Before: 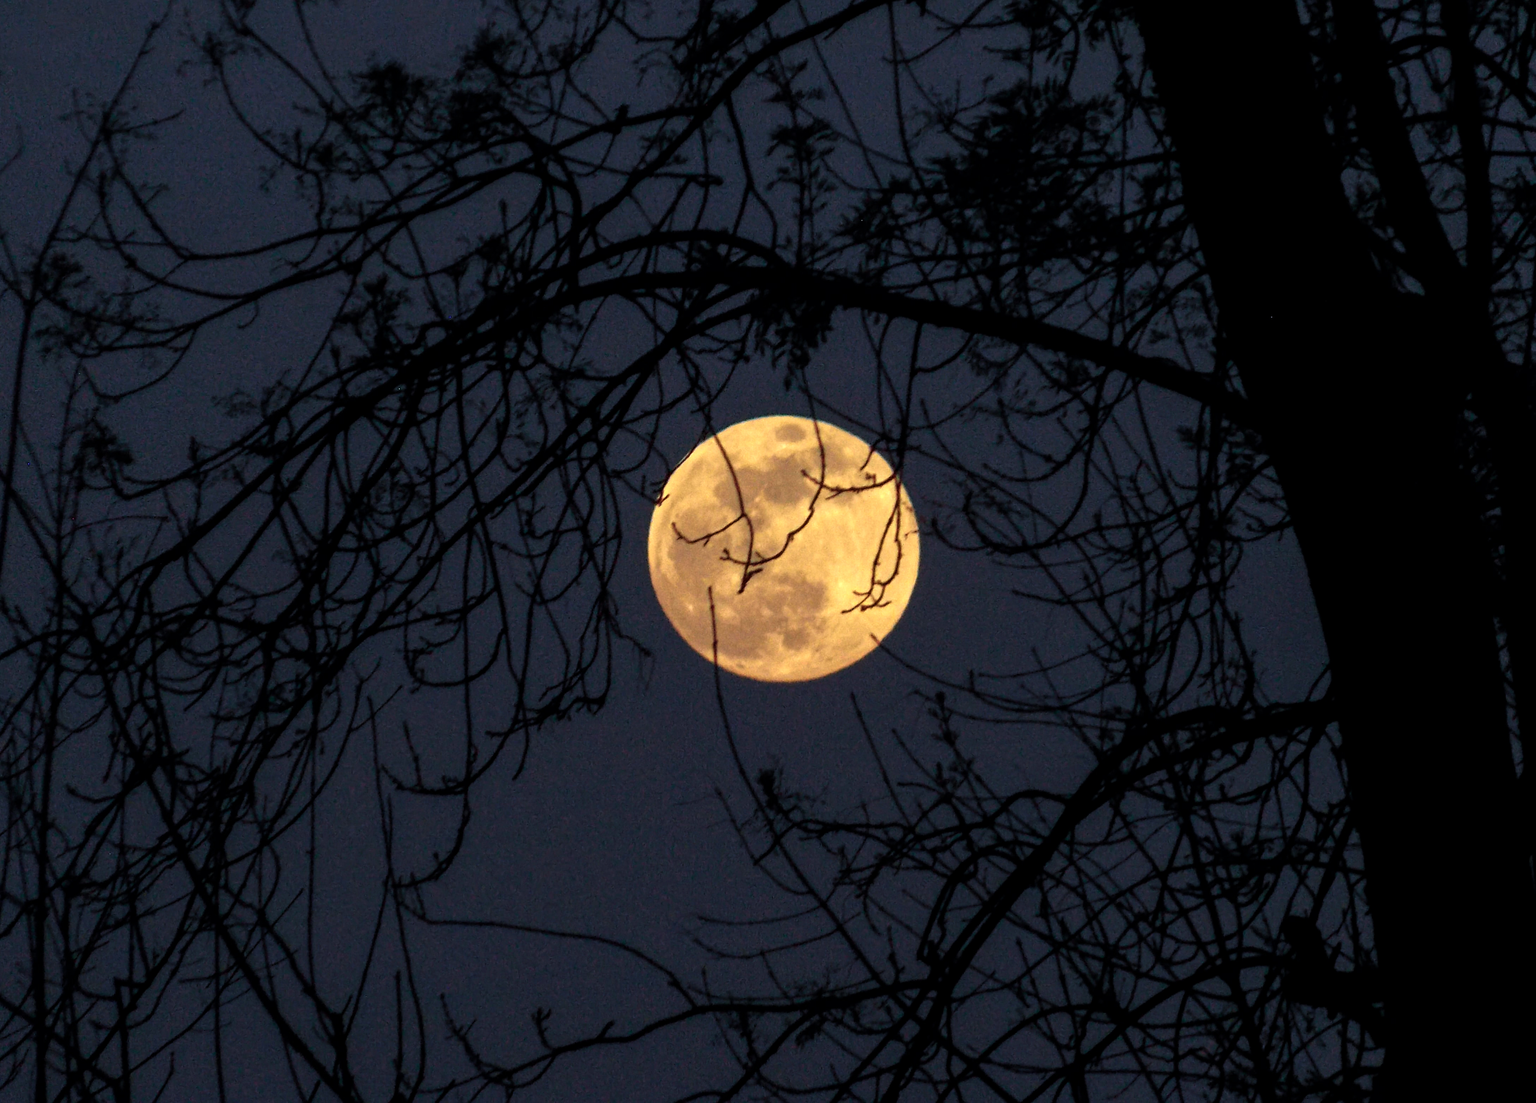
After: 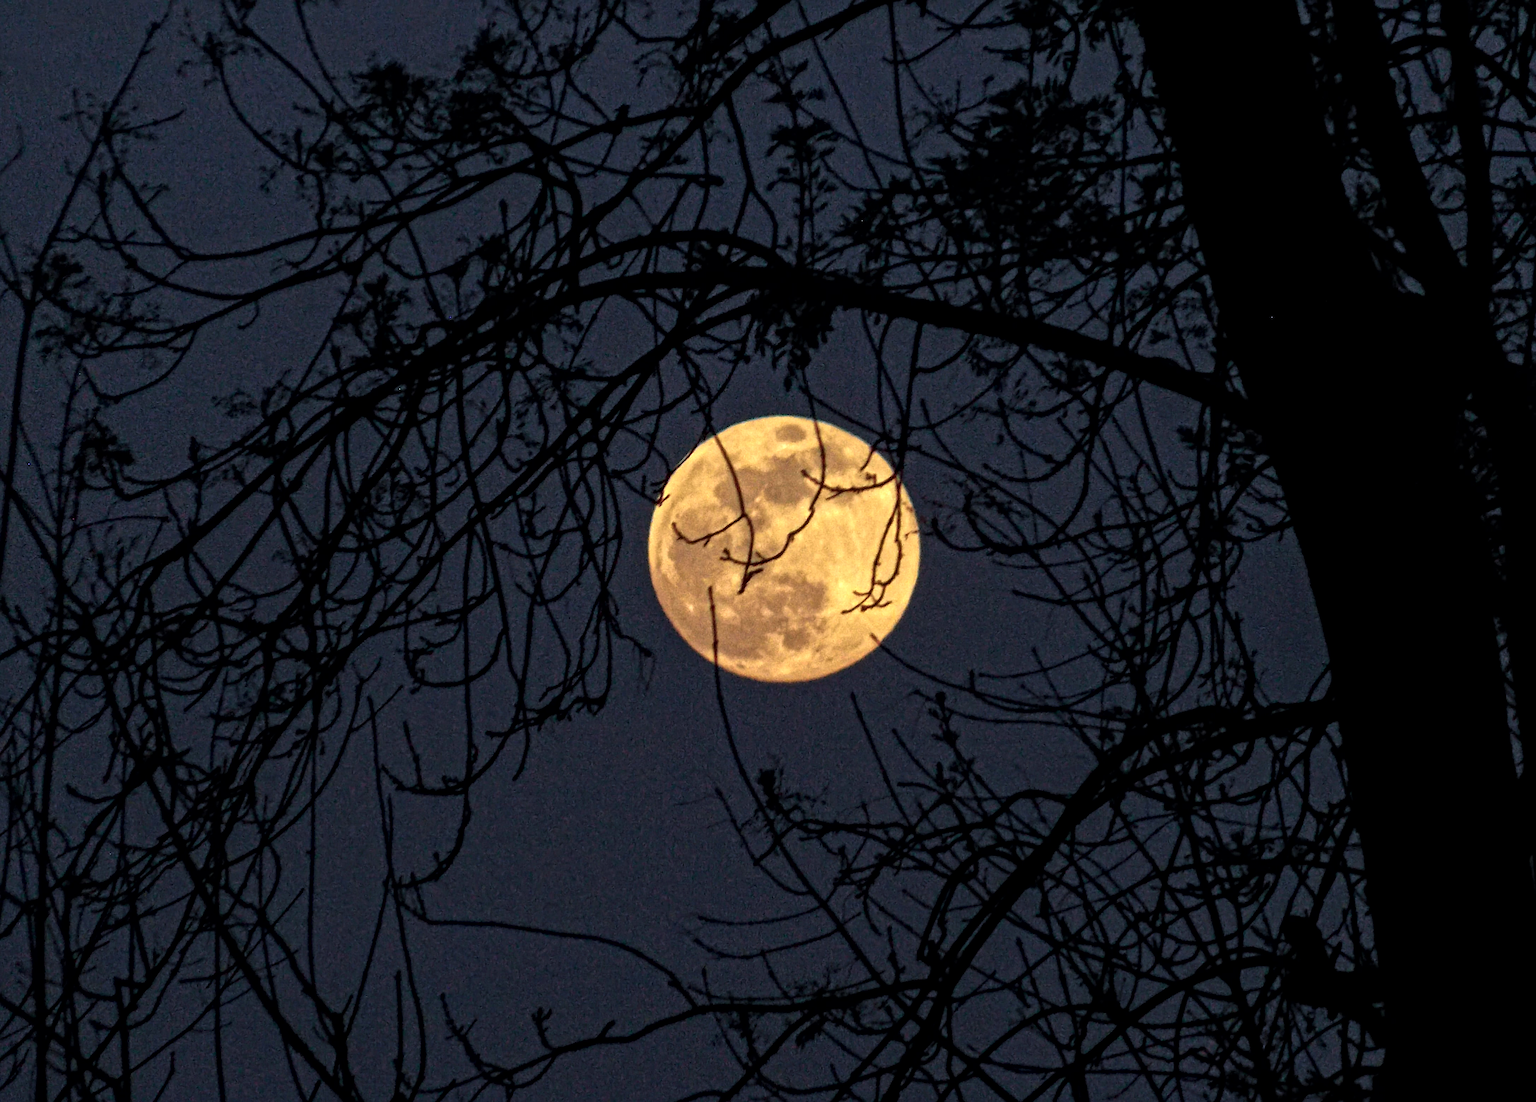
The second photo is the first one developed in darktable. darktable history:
local contrast: mode bilateral grid, contrast 21, coarseness 19, detail 163%, midtone range 0.2
